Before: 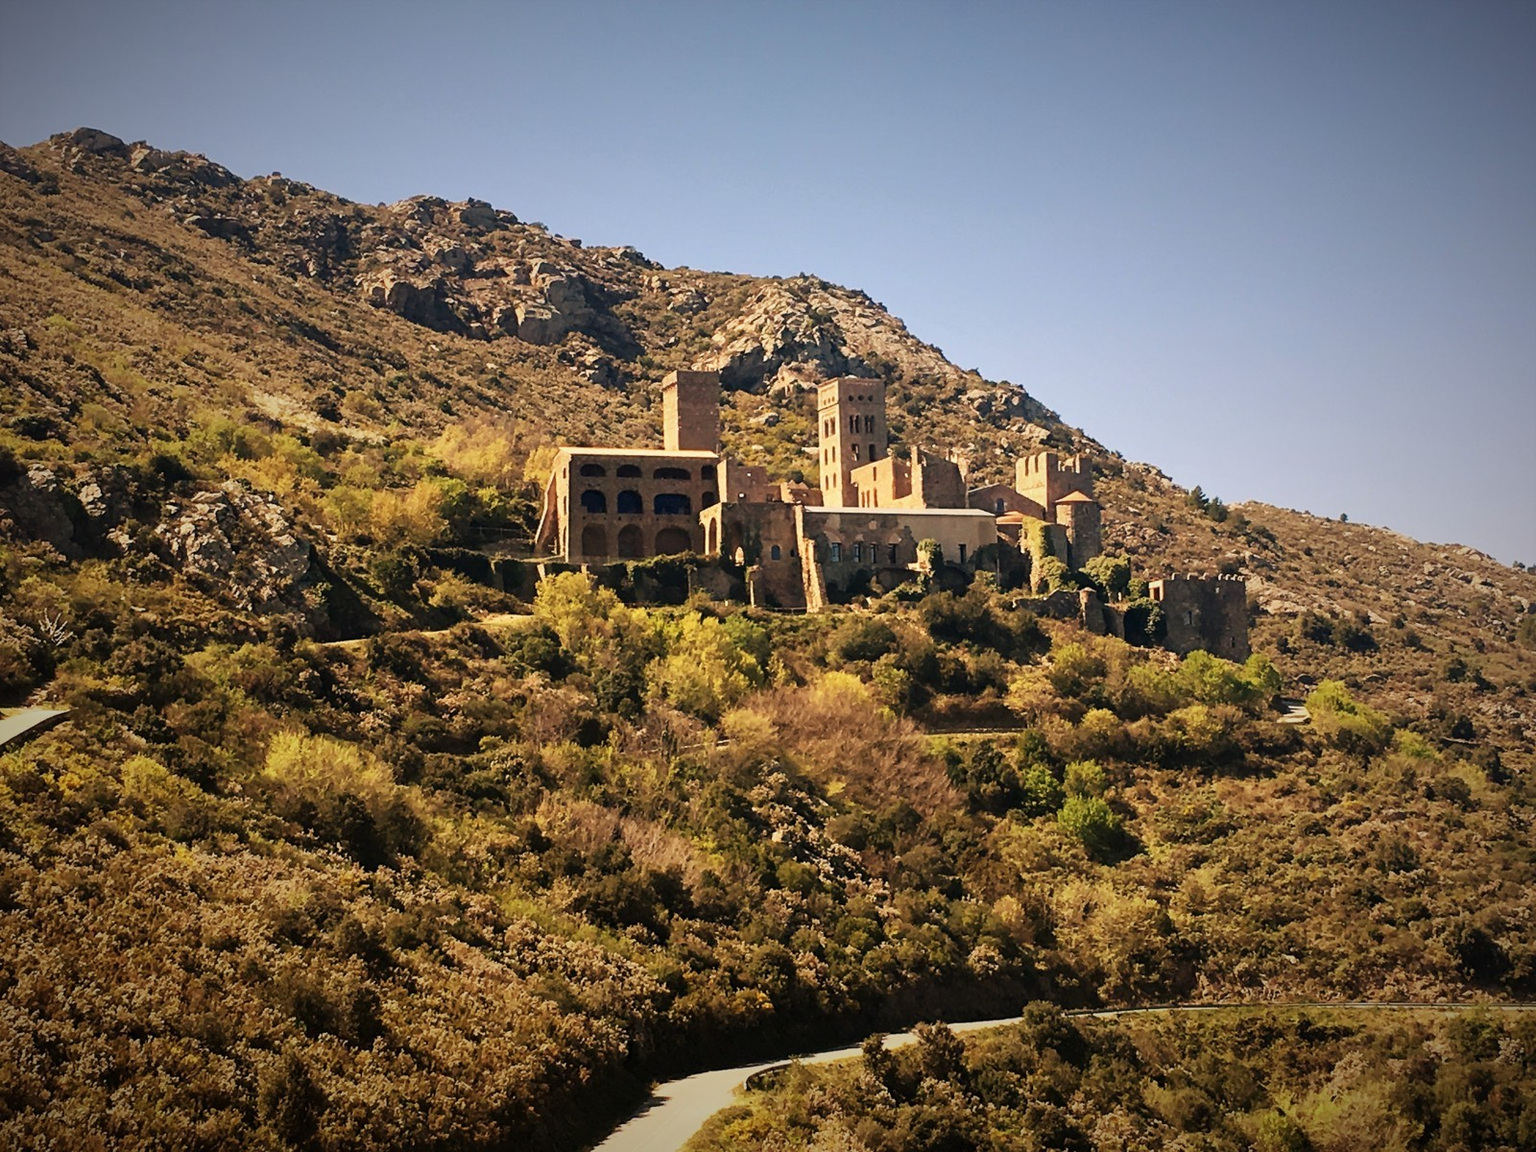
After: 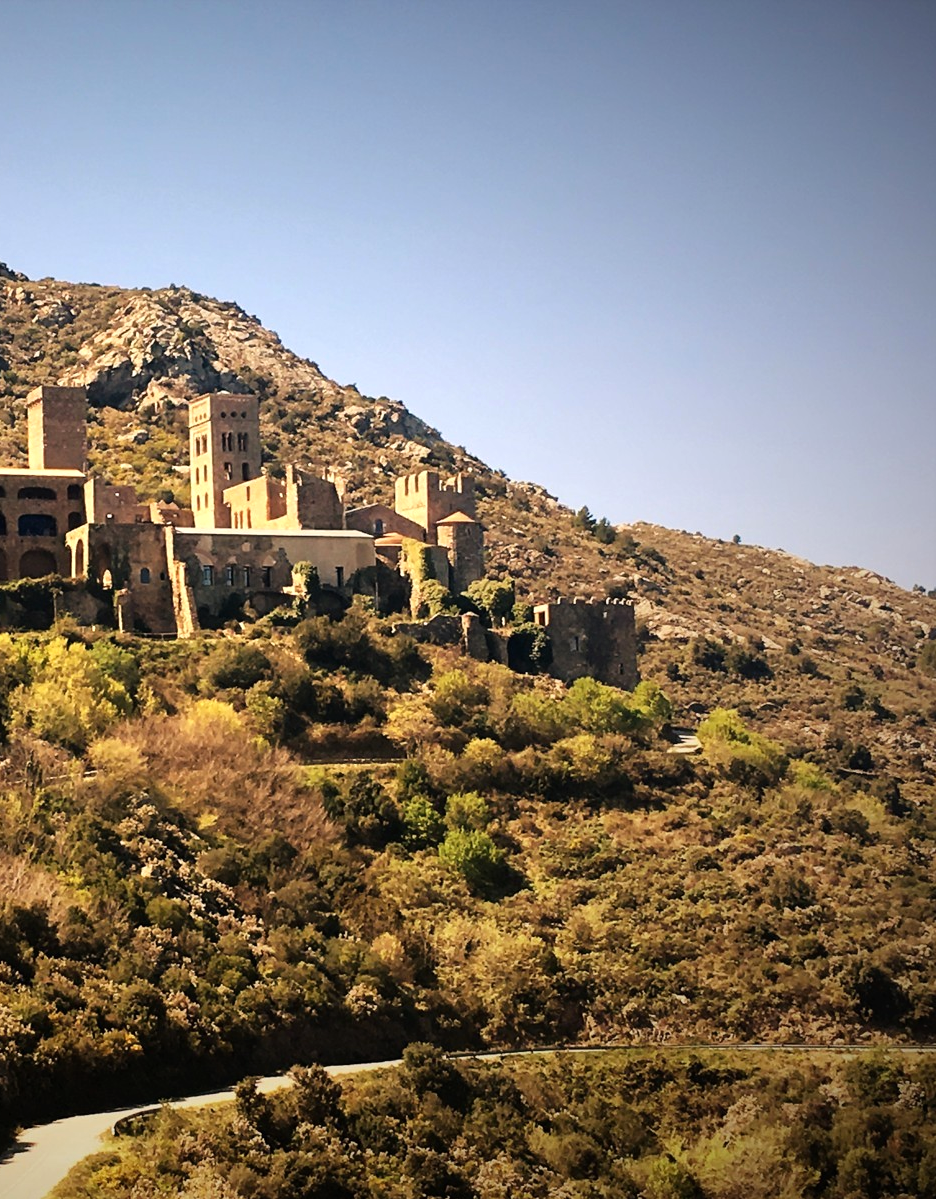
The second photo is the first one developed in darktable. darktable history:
tone equalizer: -8 EV -0.412 EV, -7 EV -0.418 EV, -6 EV -0.355 EV, -5 EV -0.193 EV, -3 EV 0.249 EV, -2 EV 0.325 EV, -1 EV 0.367 EV, +0 EV 0.415 EV, mask exposure compensation -0.49 EV
crop: left 41.49%
